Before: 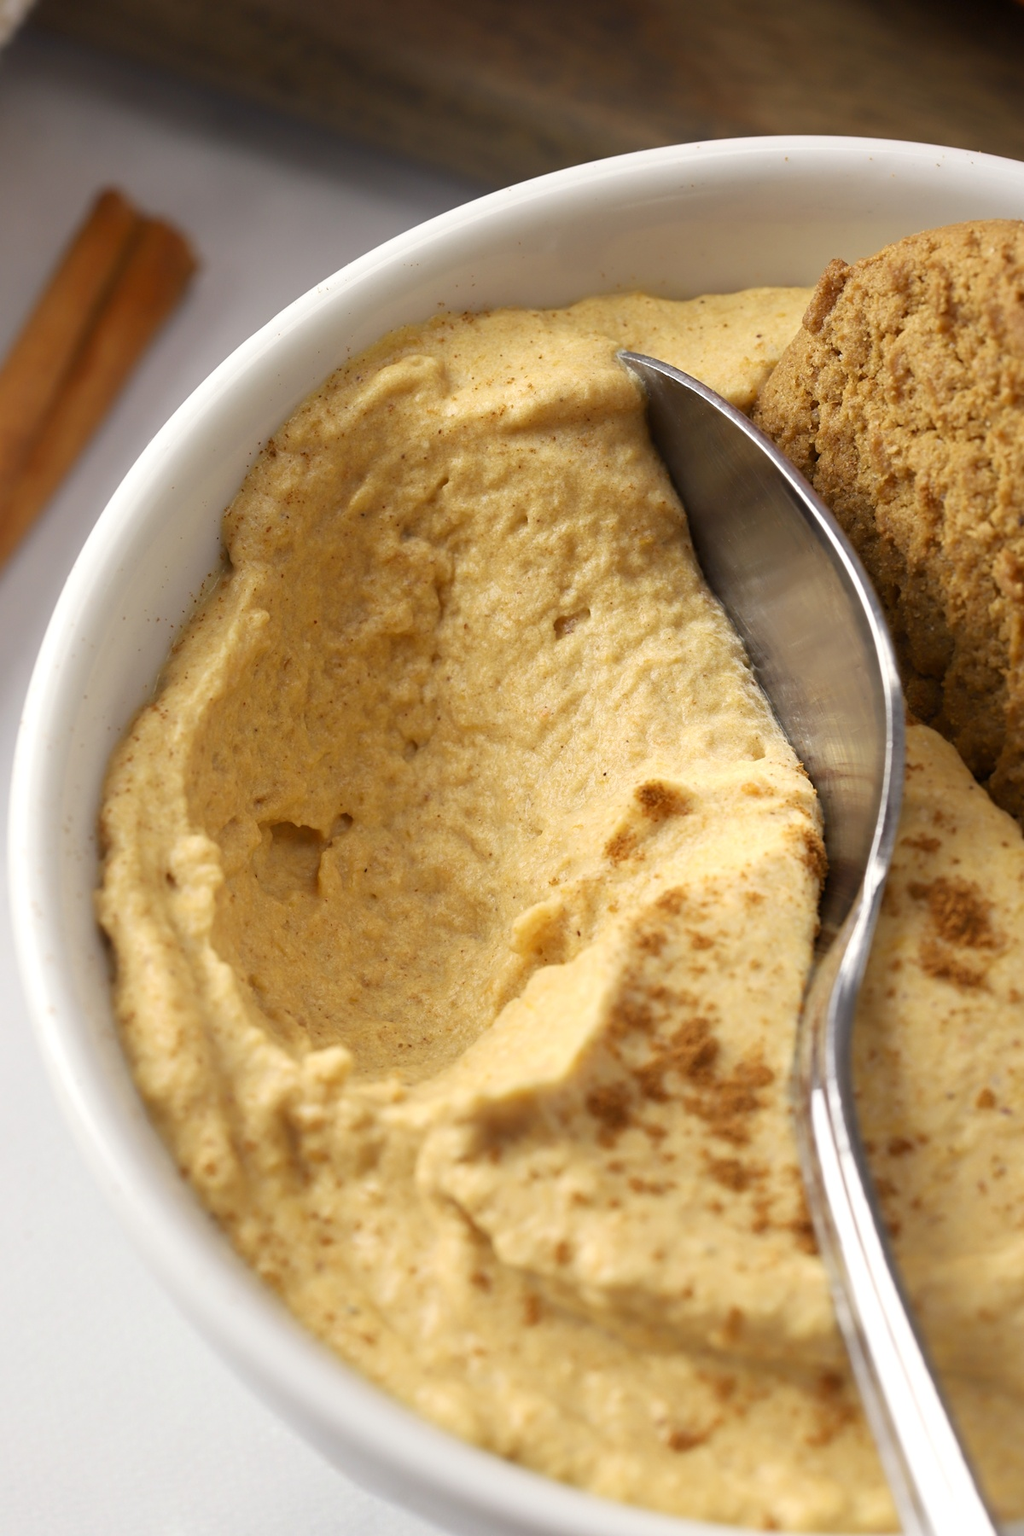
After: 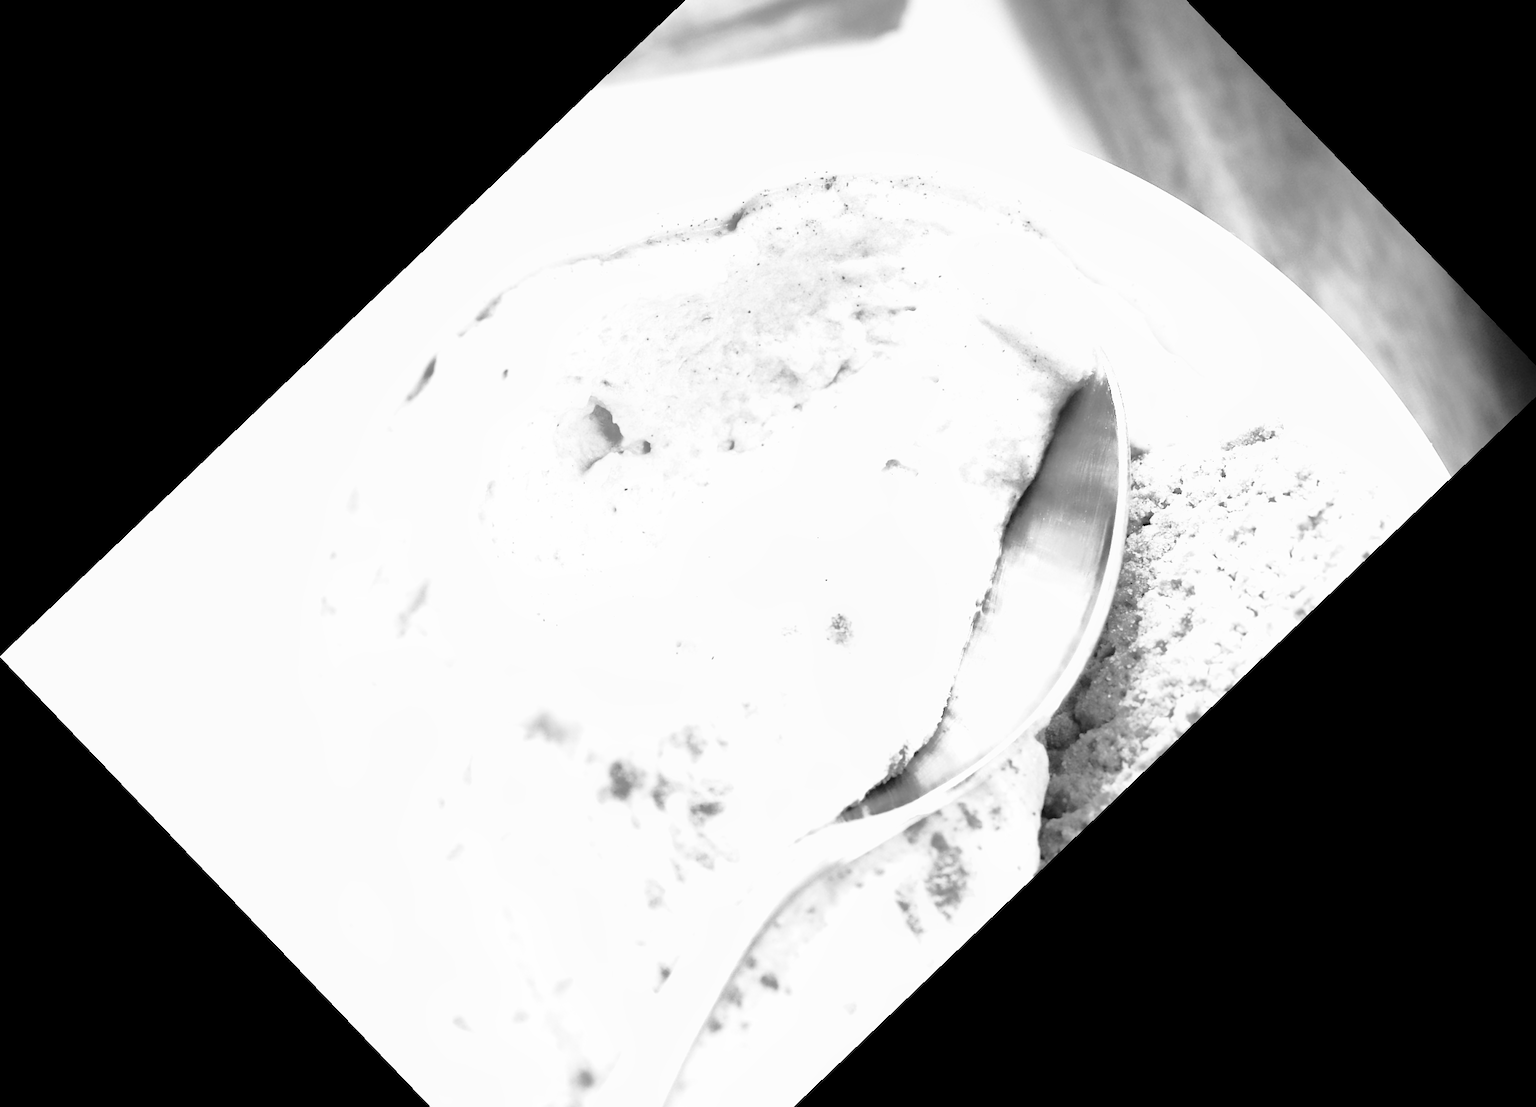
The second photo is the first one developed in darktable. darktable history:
fill light: on, module defaults
crop and rotate: angle -46.26°, top 16.234%, right 0.912%, bottom 11.704%
base curve: curves: ch0 [(0, 0) (0.026, 0.03) (0.109, 0.232) (0.351, 0.748) (0.669, 0.968) (1, 1)], preserve colors none
exposure: exposure 2 EV, compensate highlight preservation false
monochrome: a -6.99, b 35.61, size 1.4
shadows and highlights: shadows 10, white point adjustment 1, highlights -40
